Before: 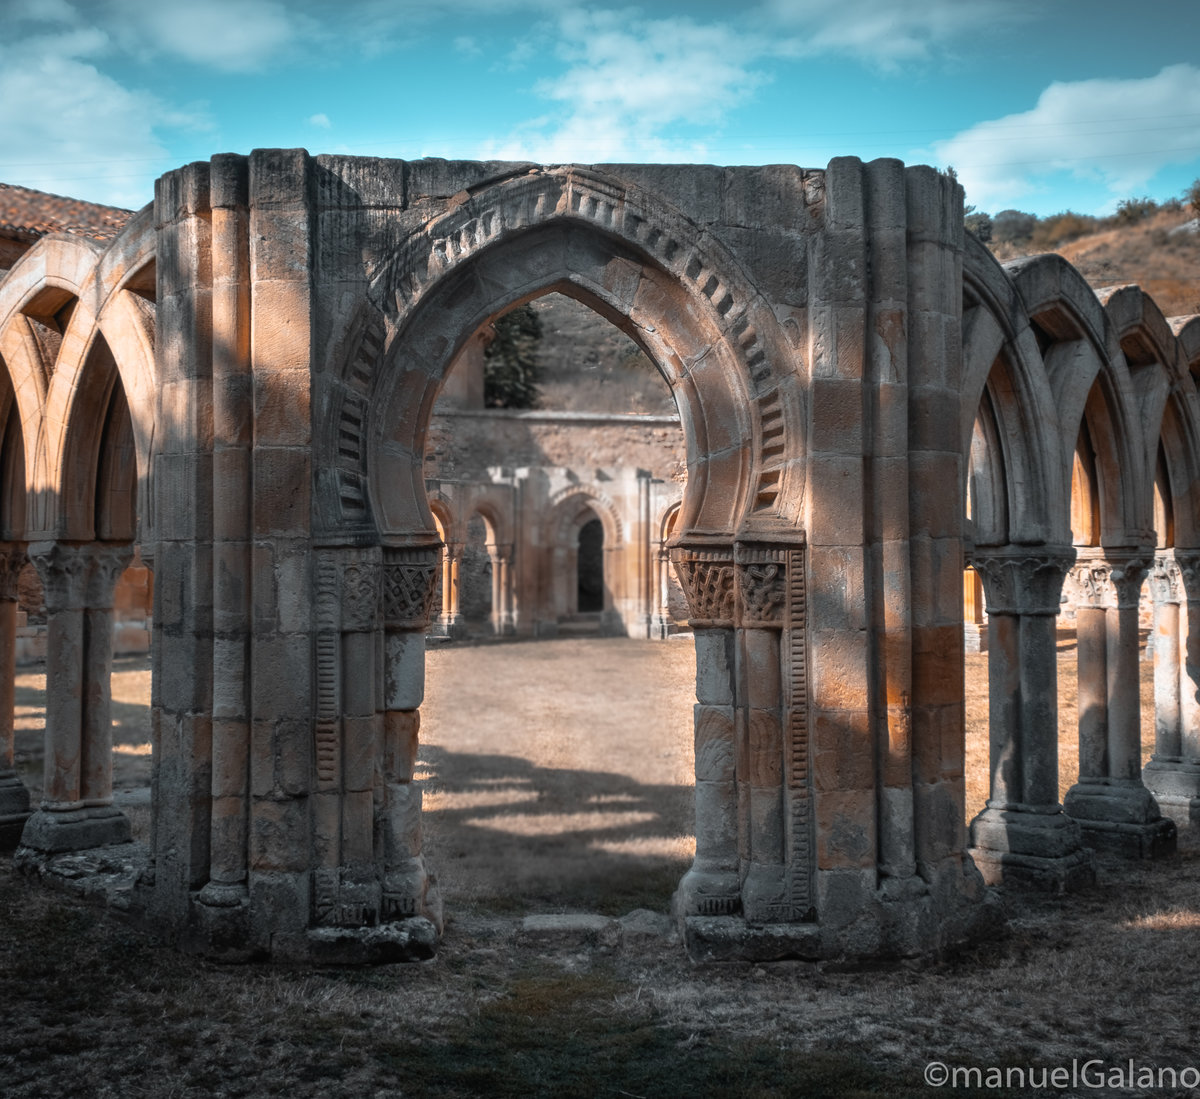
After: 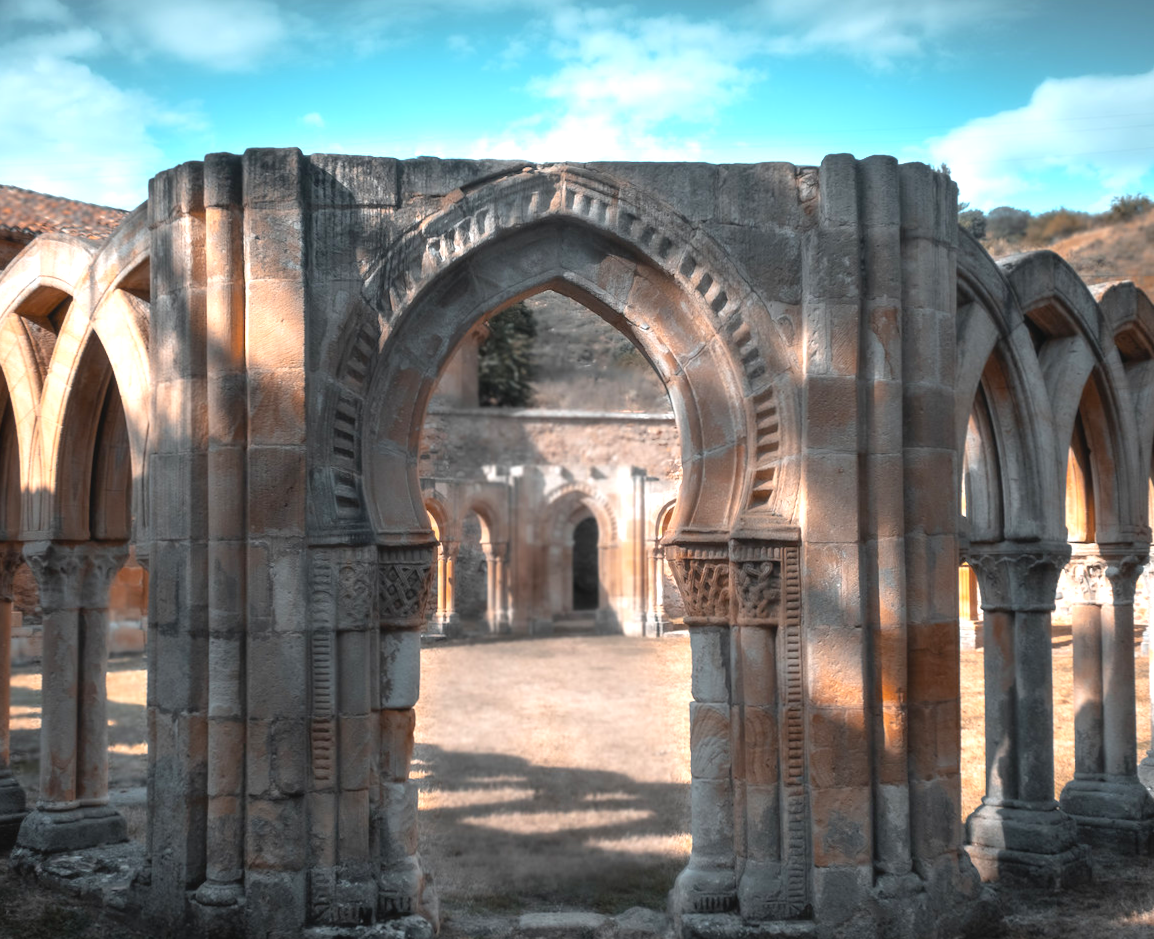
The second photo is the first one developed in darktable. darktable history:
contrast equalizer: octaves 7, y [[0.502, 0.505, 0.512, 0.529, 0.564, 0.588], [0.5 ×6], [0.502, 0.505, 0.512, 0.529, 0.564, 0.588], [0, 0.001, 0.001, 0.004, 0.008, 0.011], [0, 0.001, 0.001, 0.004, 0.008, 0.011]], mix -1
exposure: exposure 0.648 EV, compensate highlight preservation false
crop and rotate: angle 0.2°, left 0.275%, right 3.127%, bottom 14.18%
